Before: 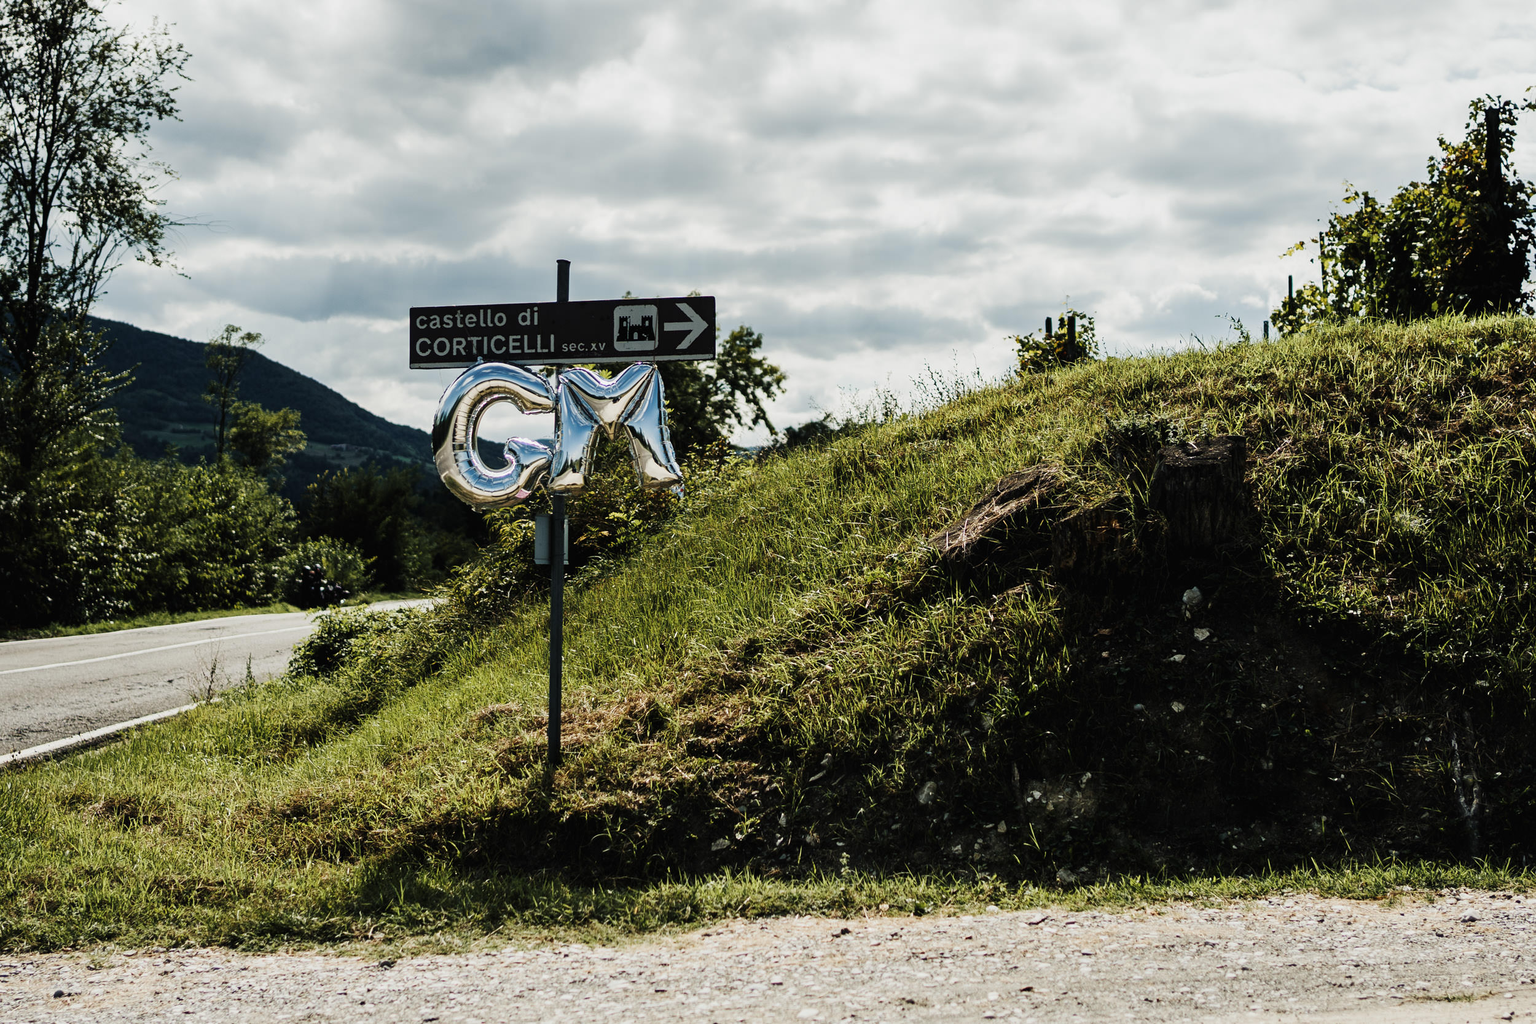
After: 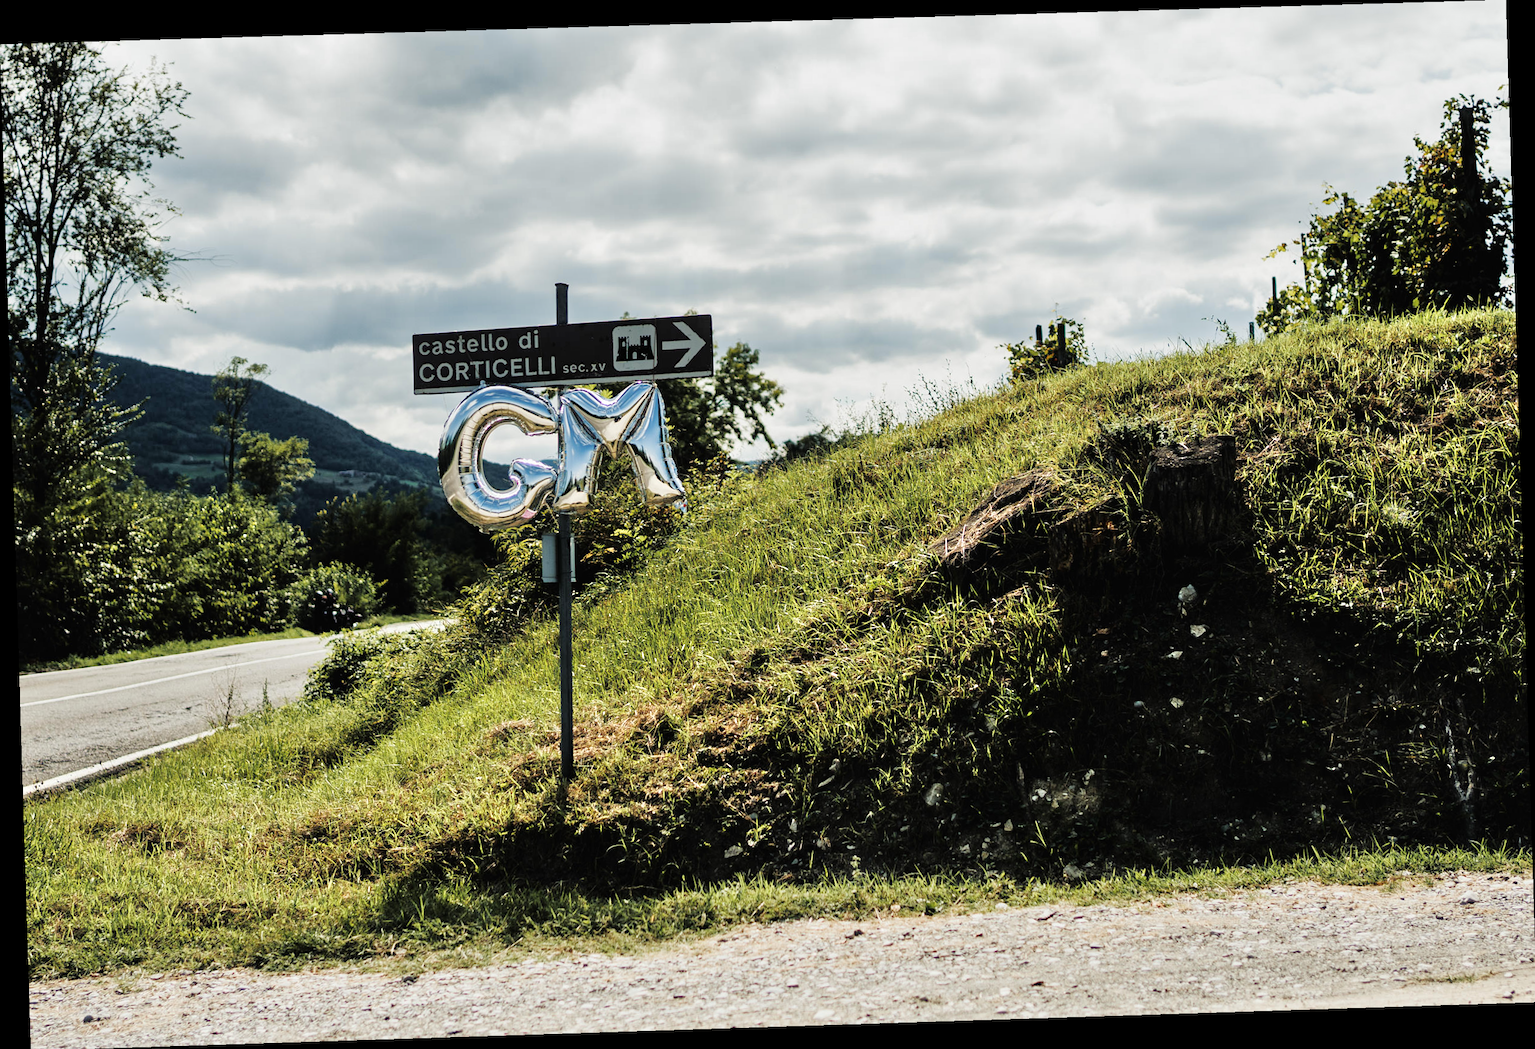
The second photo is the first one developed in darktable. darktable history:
tone equalizer: -7 EV 0.15 EV, -6 EV 0.6 EV, -5 EV 1.15 EV, -4 EV 1.33 EV, -3 EV 1.15 EV, -2 EV 0.6 EV, -1 EV 0.15 EV, mask exposure compensation -0.5 EV
rotate and perspective: rotation -1.77°, lens shift (horizontal) 0.004, automatic cropping off
